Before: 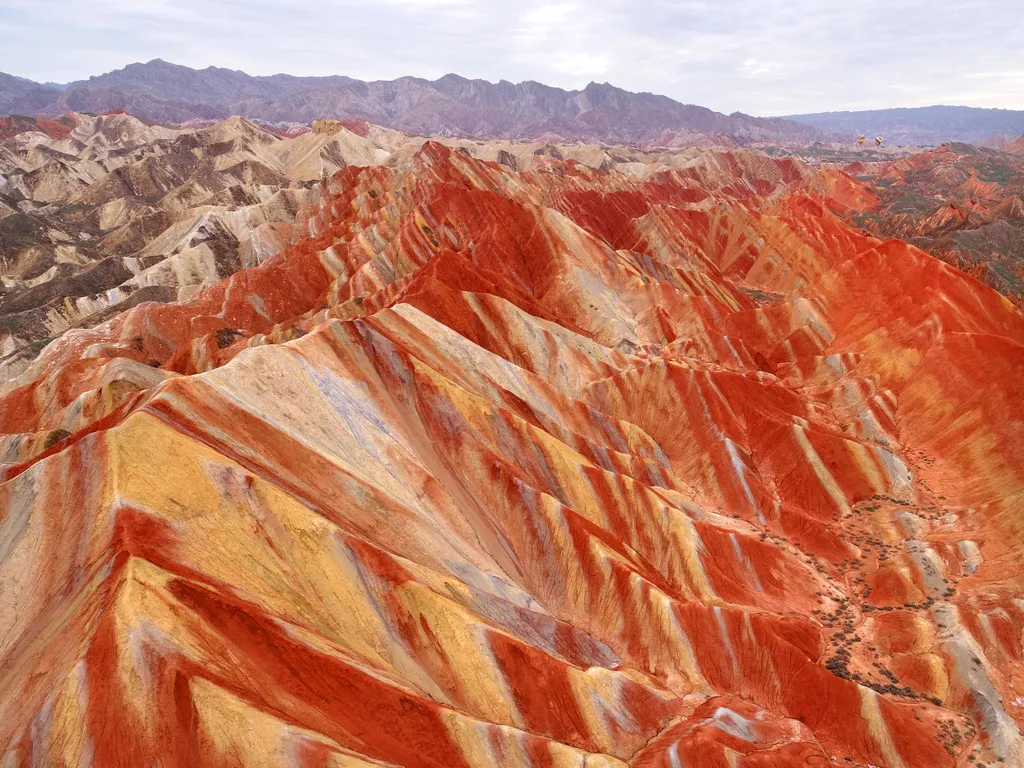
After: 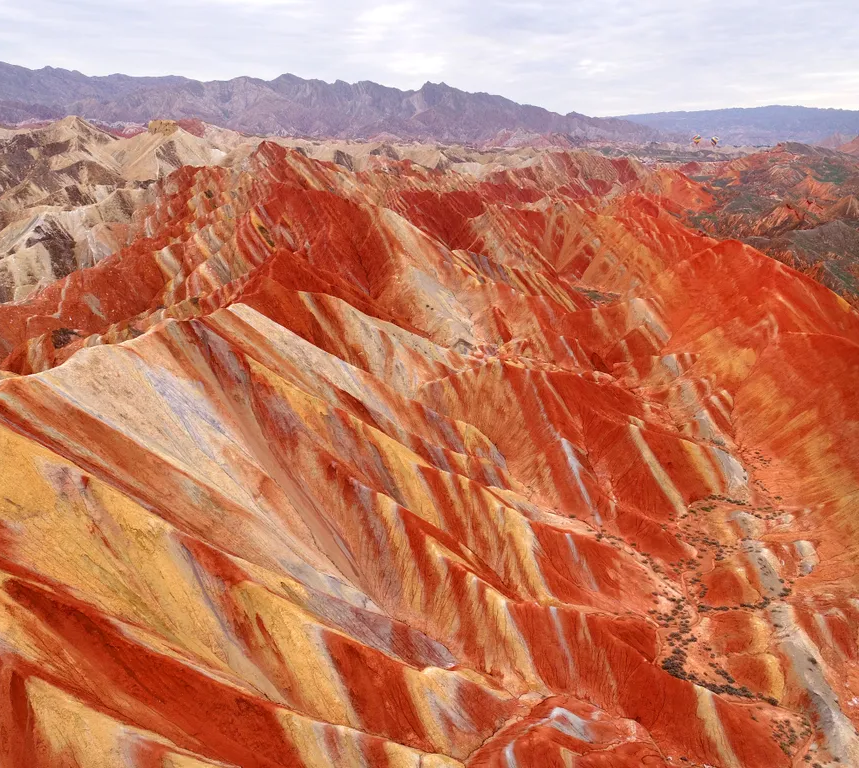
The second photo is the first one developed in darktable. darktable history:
crop: left 16.029%
